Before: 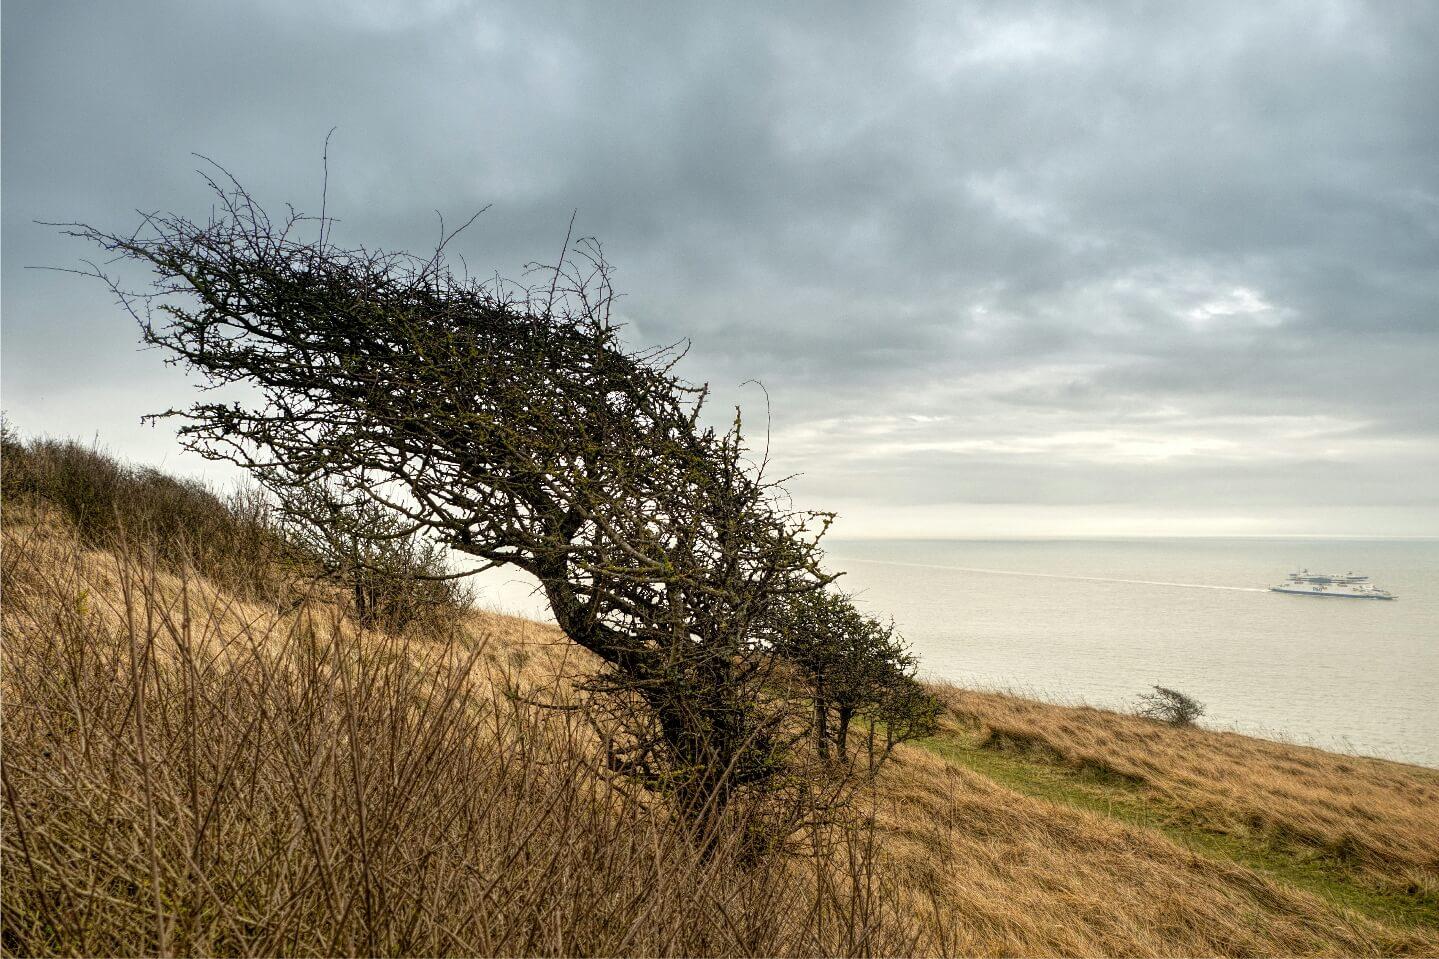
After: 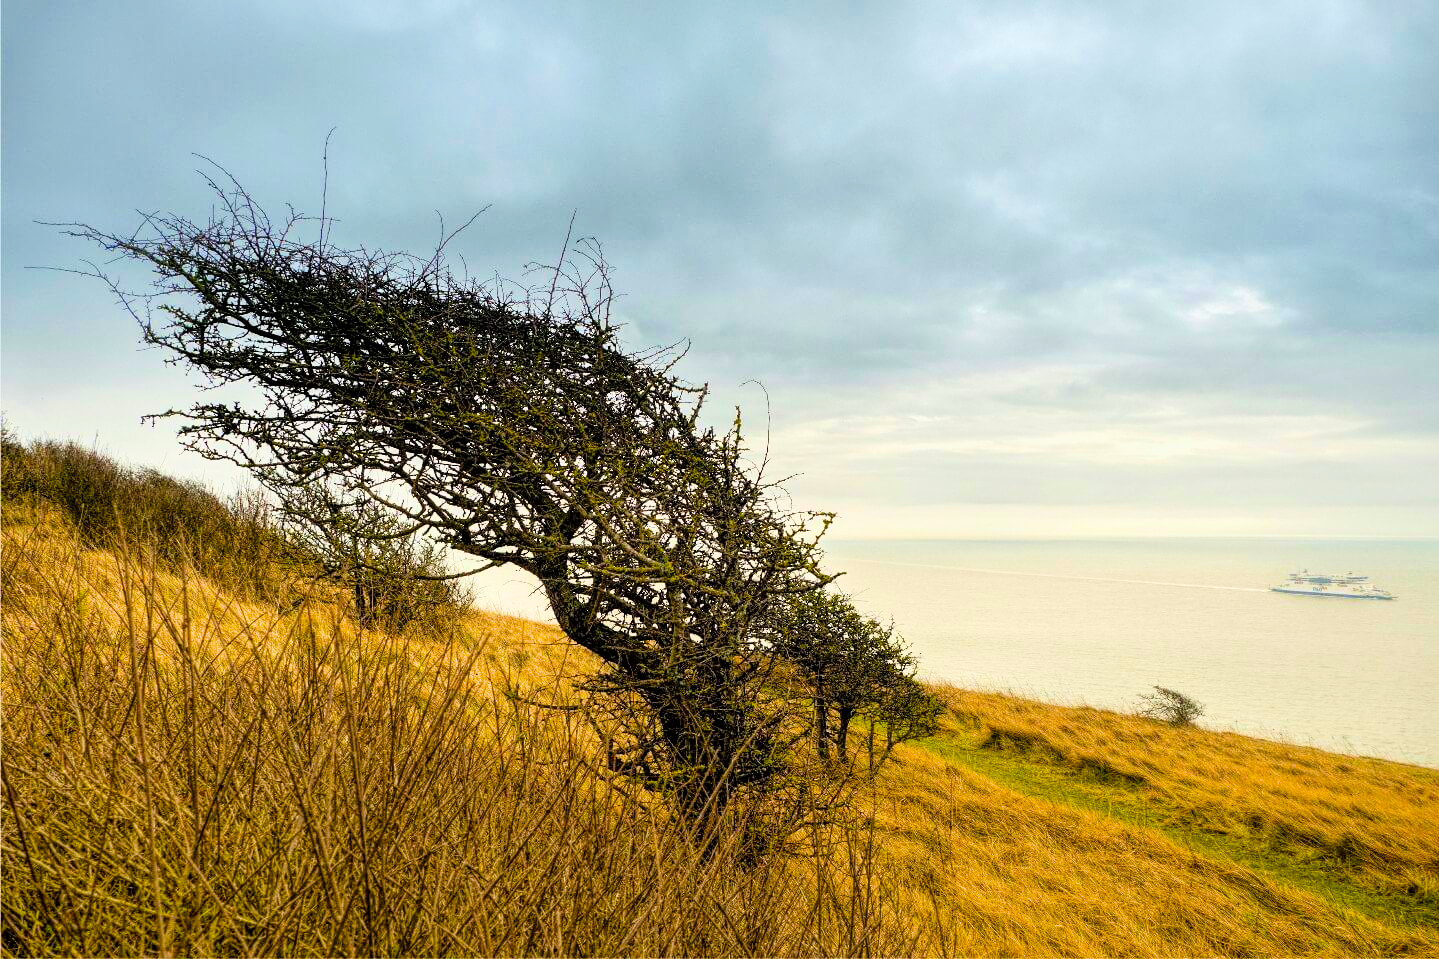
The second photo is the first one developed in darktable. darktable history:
filmic rgb: black relative exposure -7.65 EV, white relative exposure 4.56 EV, hardness 3.61, color science v6 (2022)
color balance rgb: linear chroma grading › global chroma 10%, perceptual saturation grading › global saturation 40%, perceptual brilliance grading › global brilliance 30%, global vibrance 20%
